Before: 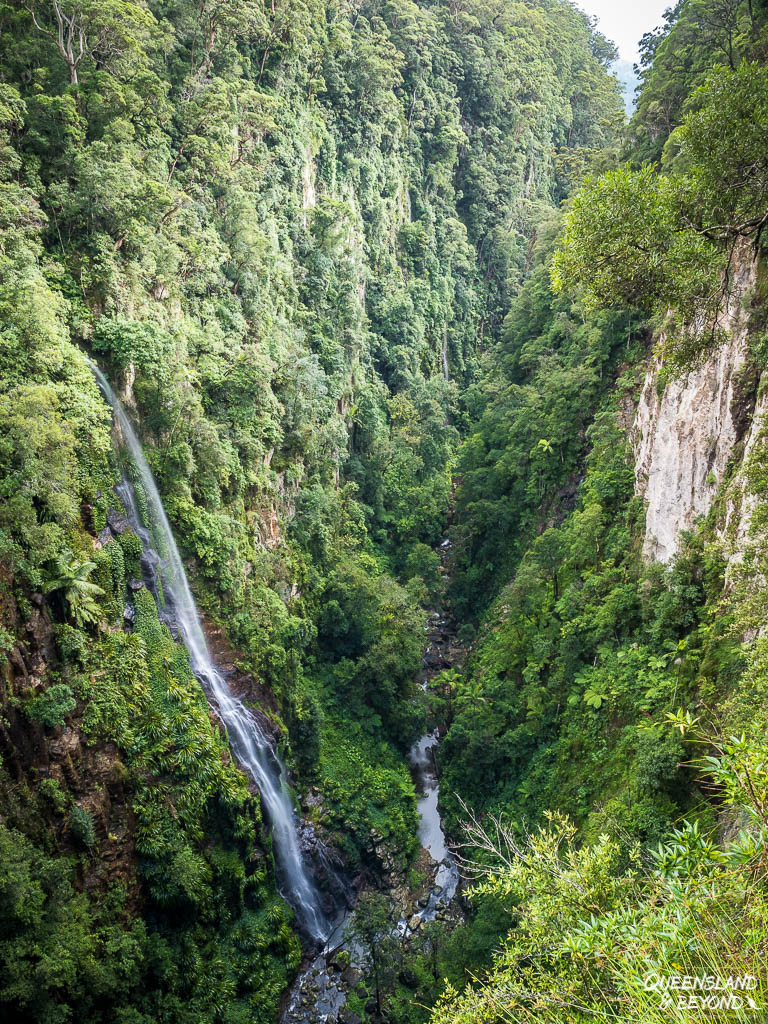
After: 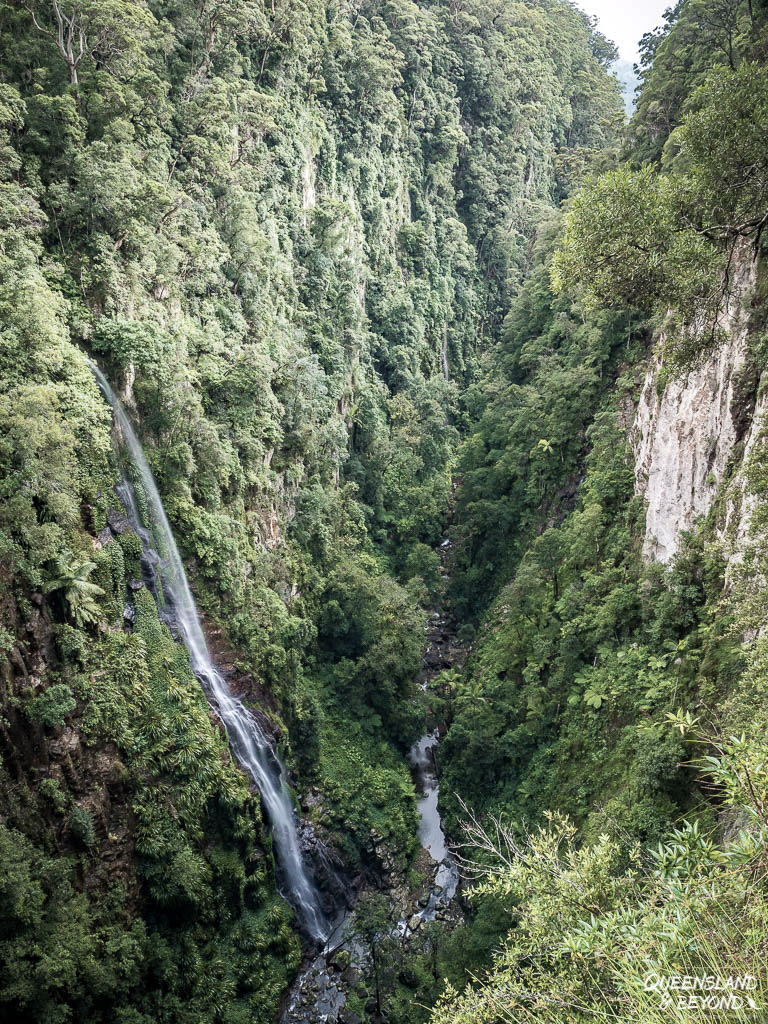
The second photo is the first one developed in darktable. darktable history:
haze removal: strength 0.285, distance 0.251, compatibility mode true, adaptive false
color zones: curves: ch0 [(0, 0.559) (0.153, 0.551) (0.229, 0.5) (0.429, 0.5) (0.571, 0.5) (0.714, 0.5) (0.857, 0.5) (1, 0.559)]; ch1 [(0, 0.417) (0.112, 0.336) (0.213, 0.26) (0.429, 0.34) (0.571, 0.35) (0.683, 0.331) (0.857, 0.344) (1, 0.417)]
